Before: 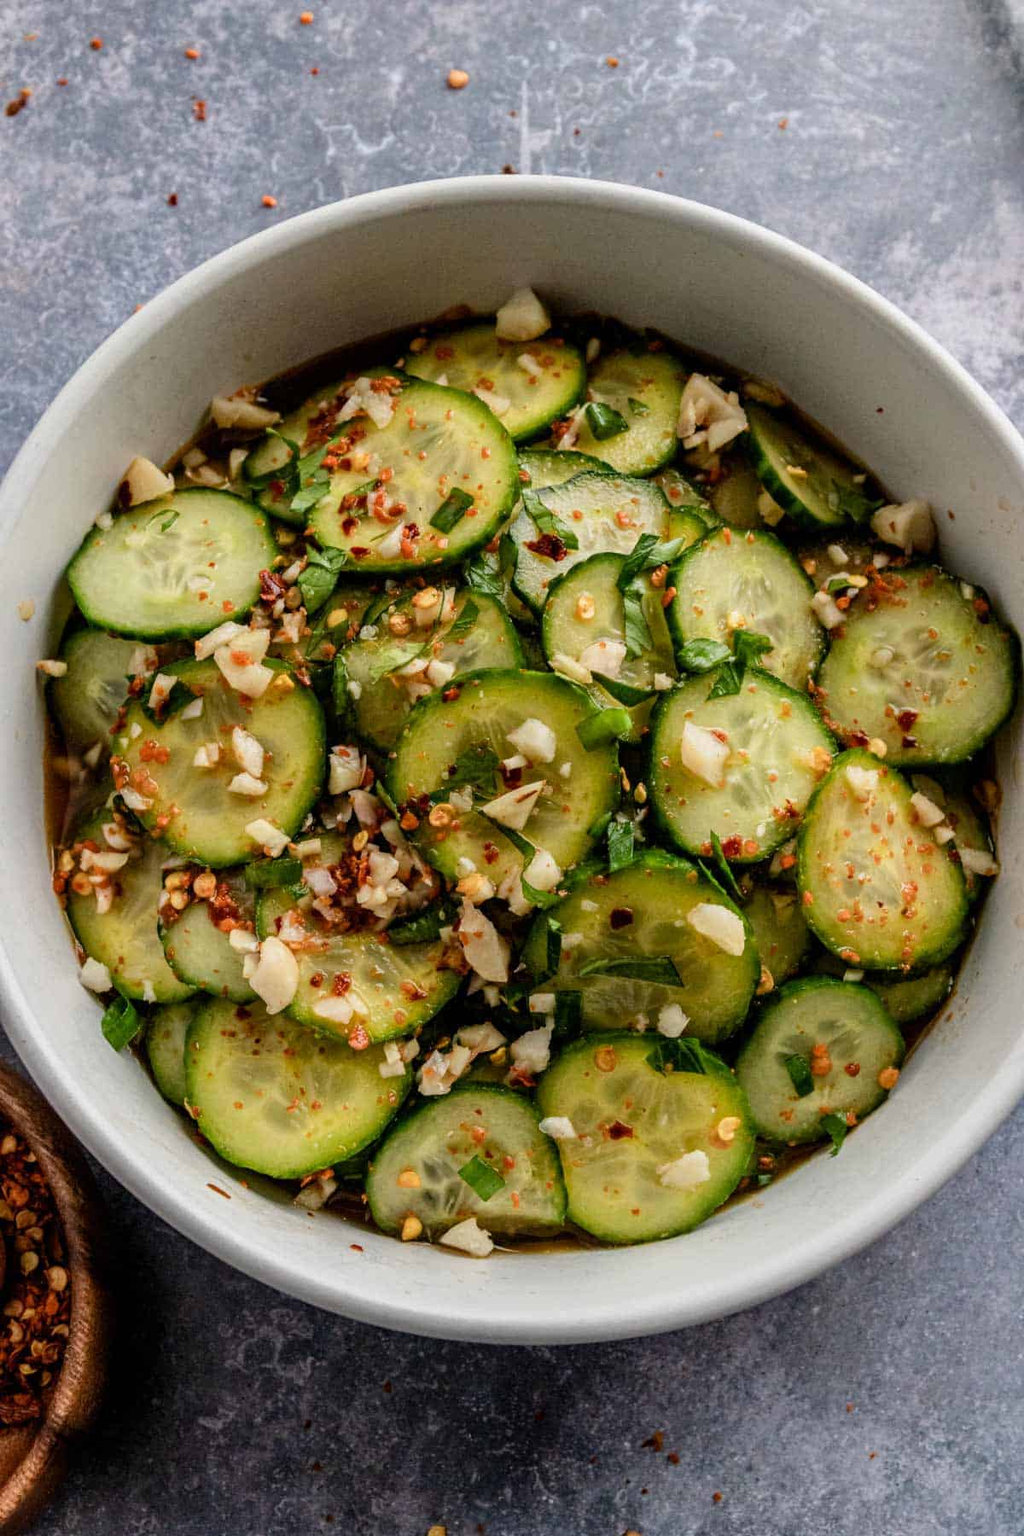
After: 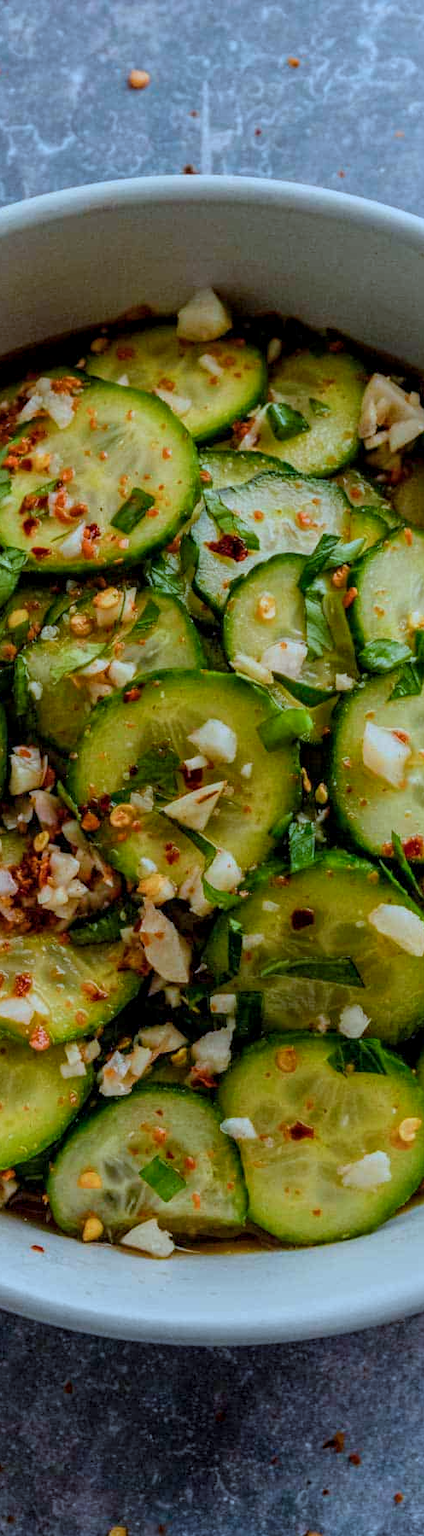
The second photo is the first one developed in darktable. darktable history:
local contrast: highlights 101%, shadows 100%, detail 119%, midtone range 0.2
crop: left 31.245%, right 27.296%
color balance rgb: perceptual saturation grading › global saturation 30.14%, contrast -9.915%
exposure: exposure -0.289 EV, compensate exposure bias true, compensate highlight preservation false
color correction: highlights a* -9.15, highlights b* -23.34
